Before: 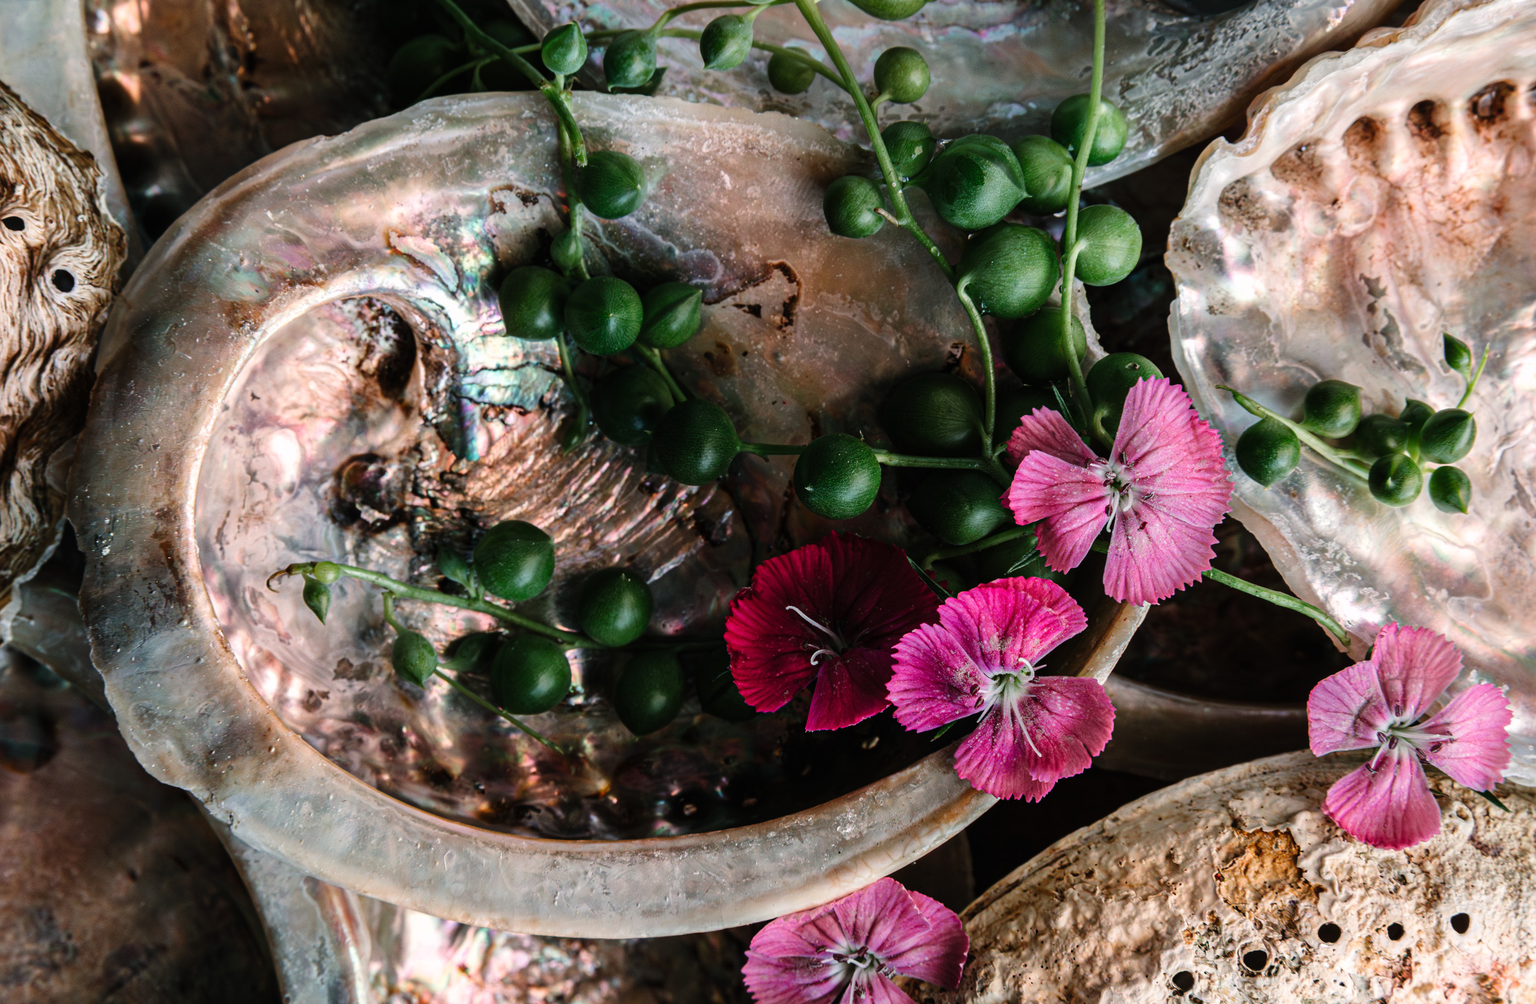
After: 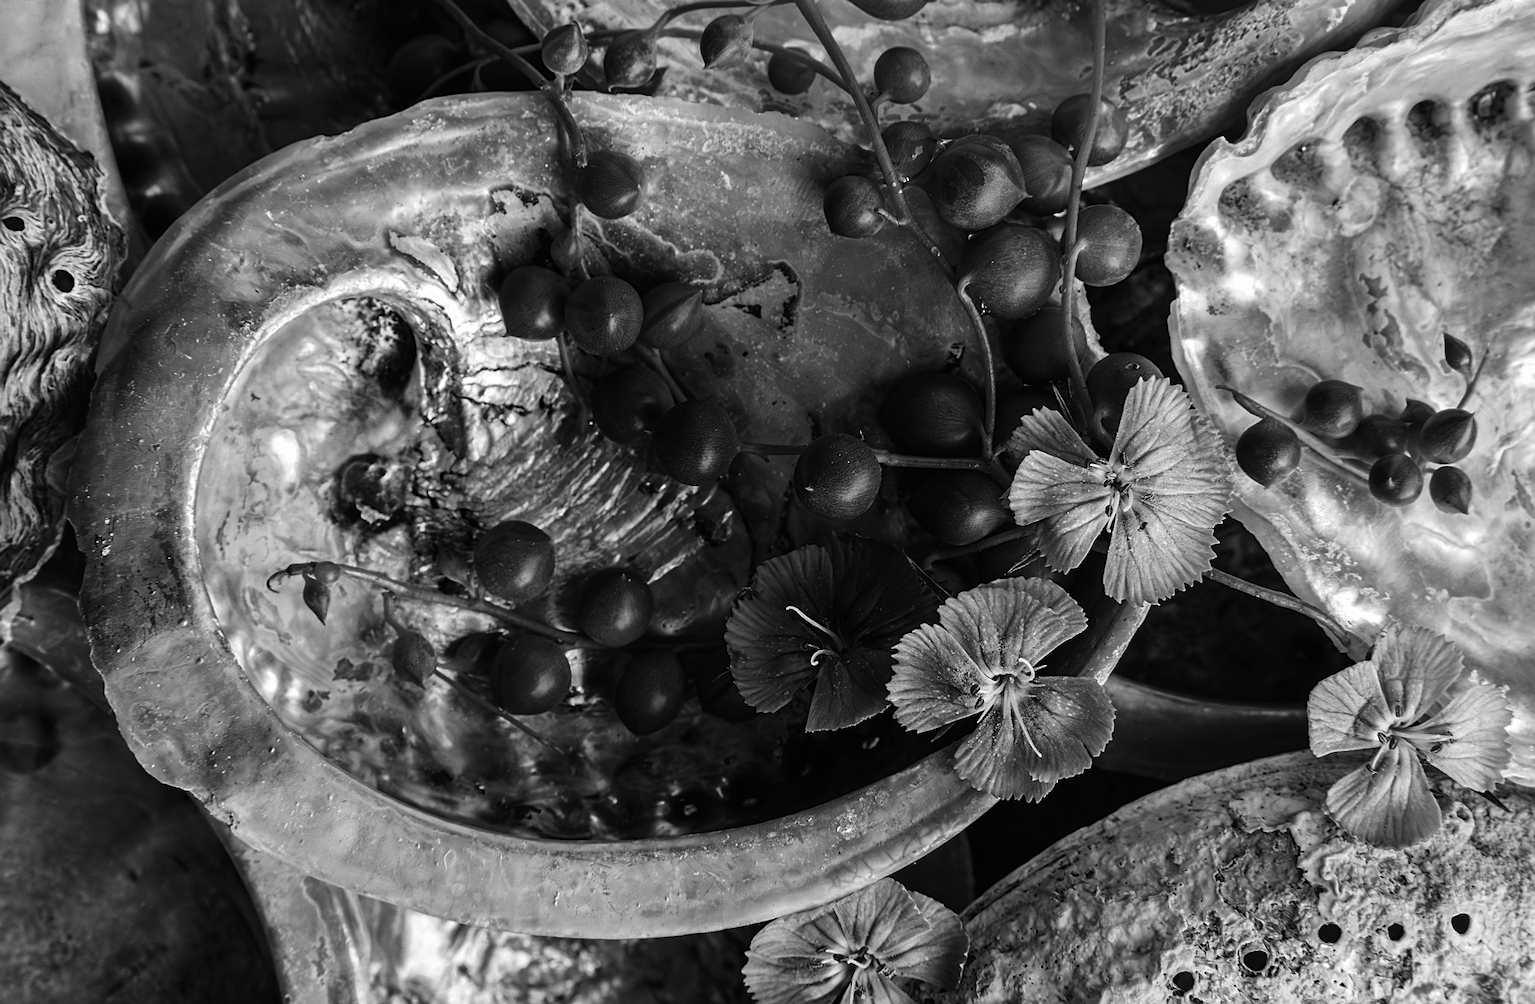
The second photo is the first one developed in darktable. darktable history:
sharpen: amount 0.478
color zones: curves: ch0 [(0.287, 0.048) (0.493, 0.484) (0.737, 0.816)]; ch1 [(0, 0) (0.143, 0) (0.286, 0) (0.429, 0) (0.571, 0) (0.714, 0) (0.857, 0)]
tone equalizer: -7 EV 0.13 EV, smoothing diameter 25%, edges refinement/feathering 10, preserve details guided filter
